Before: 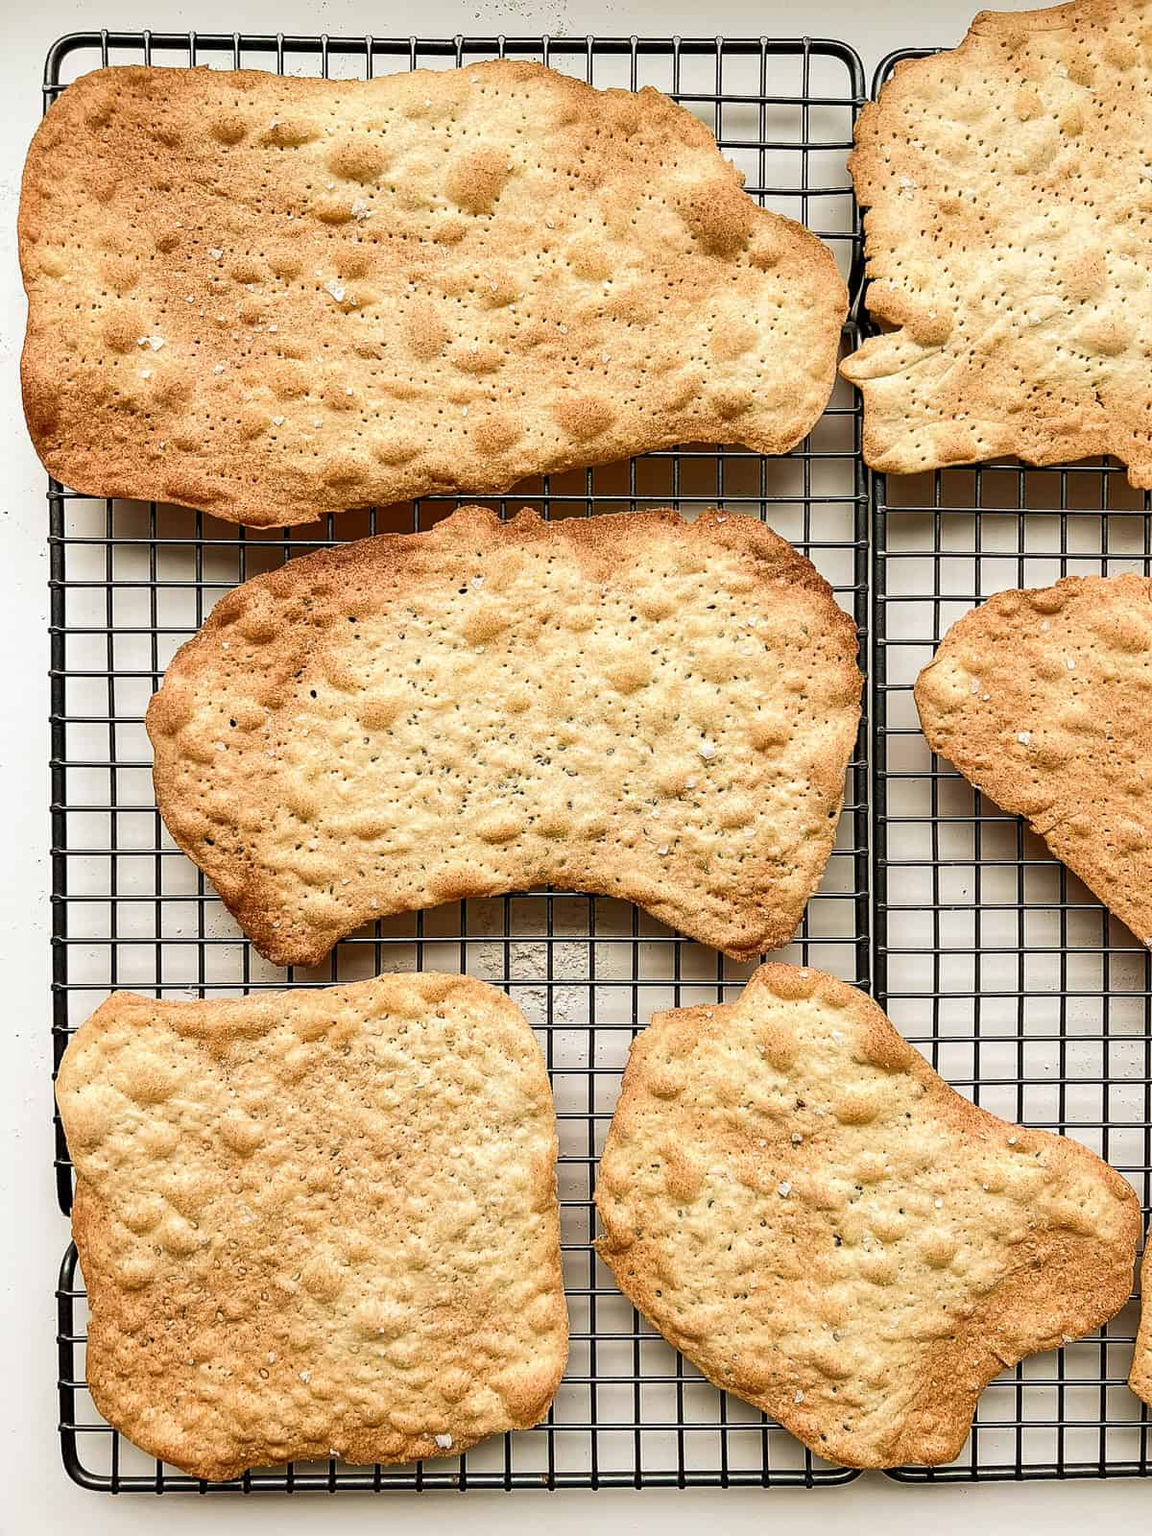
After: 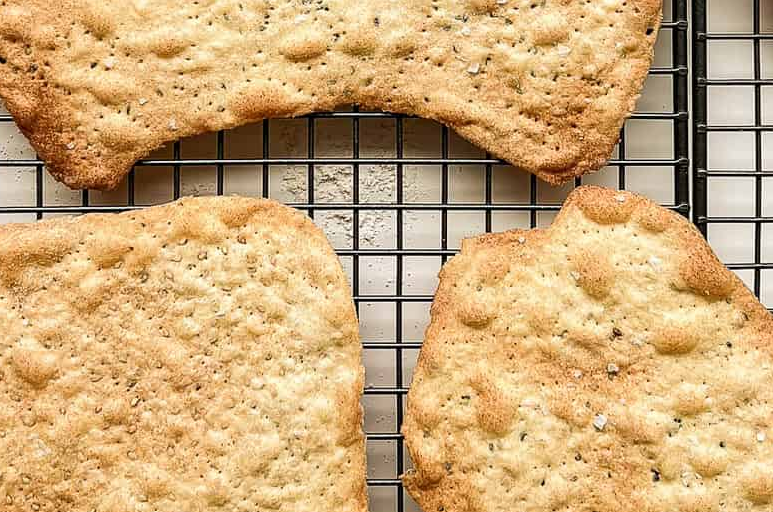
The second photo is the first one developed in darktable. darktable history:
crop: left 18.147%, top 51.121%, right 17.374%, bottom 16.865%
